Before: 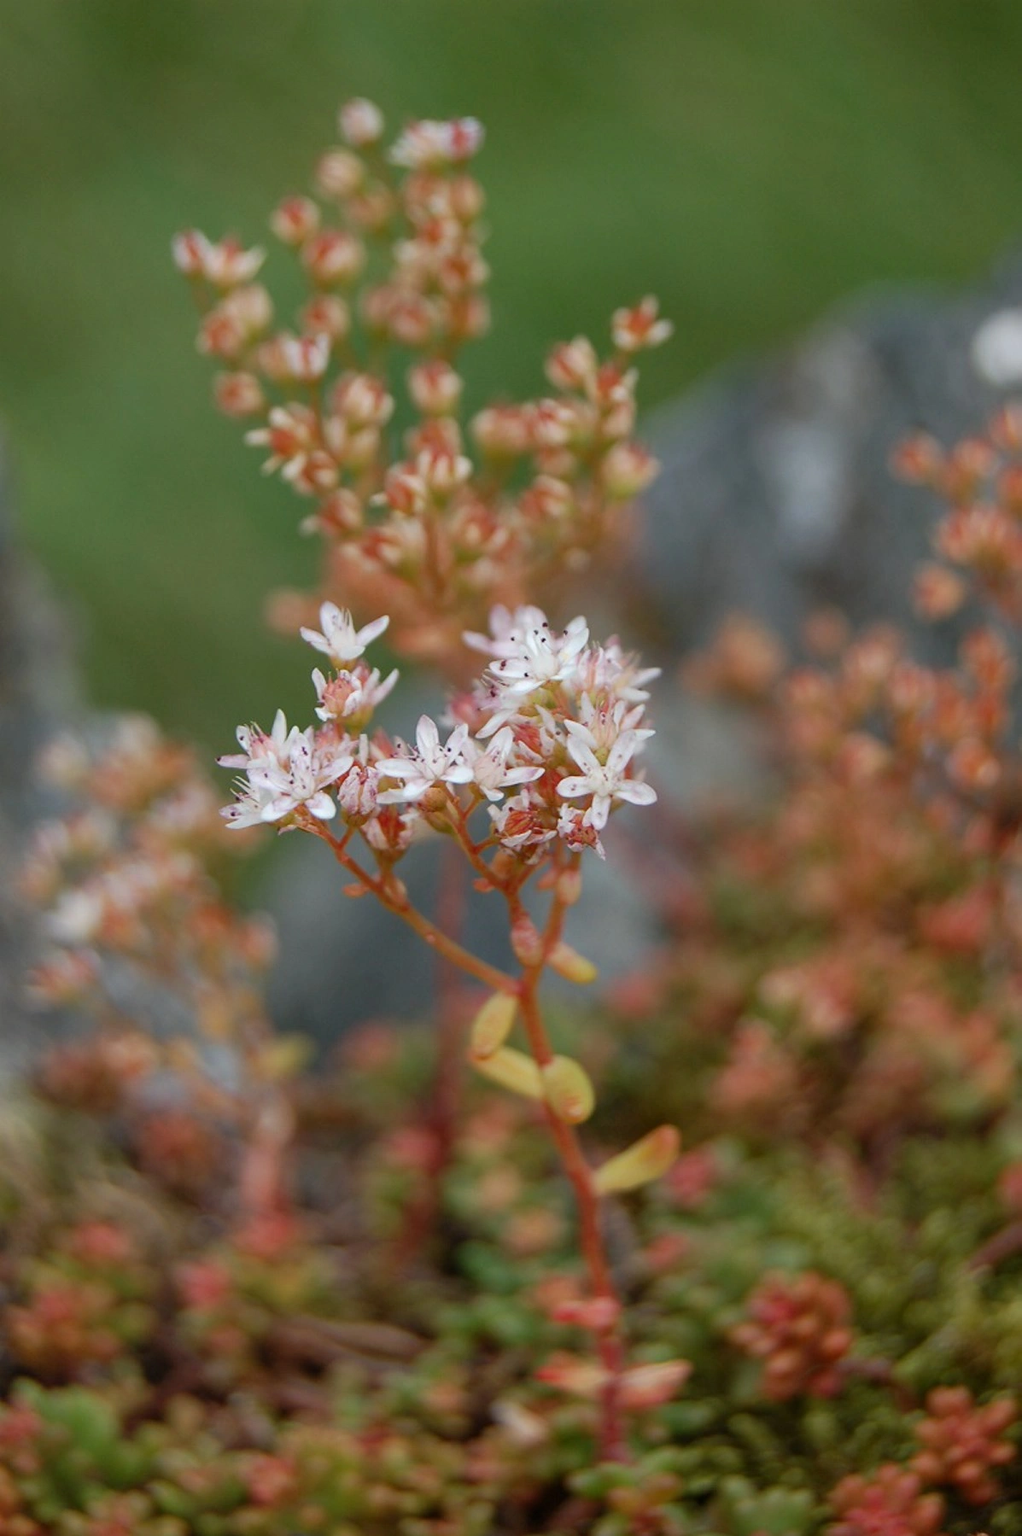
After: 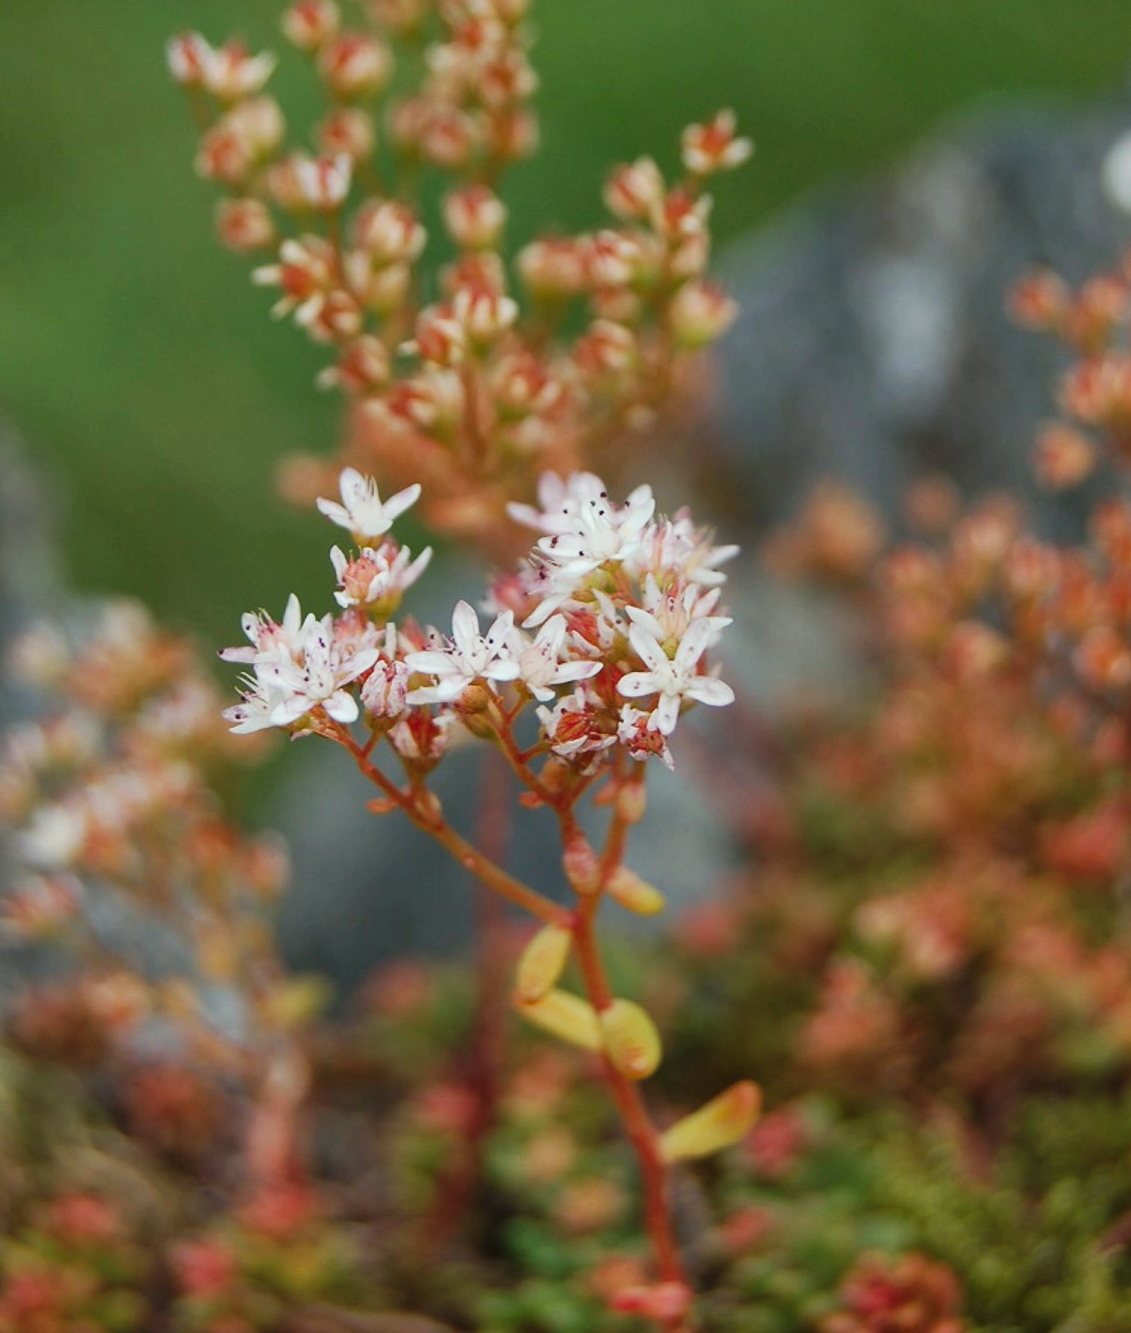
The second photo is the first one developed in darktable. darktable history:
exposure: compensate highlight preservation false
tone curve: curves: ch0 [(0, 0.023) (0.217, 0.19) (0.754, 0.801) (1, 0.977)]; ch1 [(0, 0) (0.392, 0.398) (0.5, 0.5) (0.521, 0.528) (0.56, 0.577) (1, 1)]; ch2 [(0, 0) (0.5, 0.5) (0.579, 0.561) (0.65, 0.657) (1, 1)], preserve colors none
crop and rotate: left 2.964%, top 13.272%, right 2.487%, bottom 12.626%
color correction: highlights a* -2.48, highlights b* 2.58
